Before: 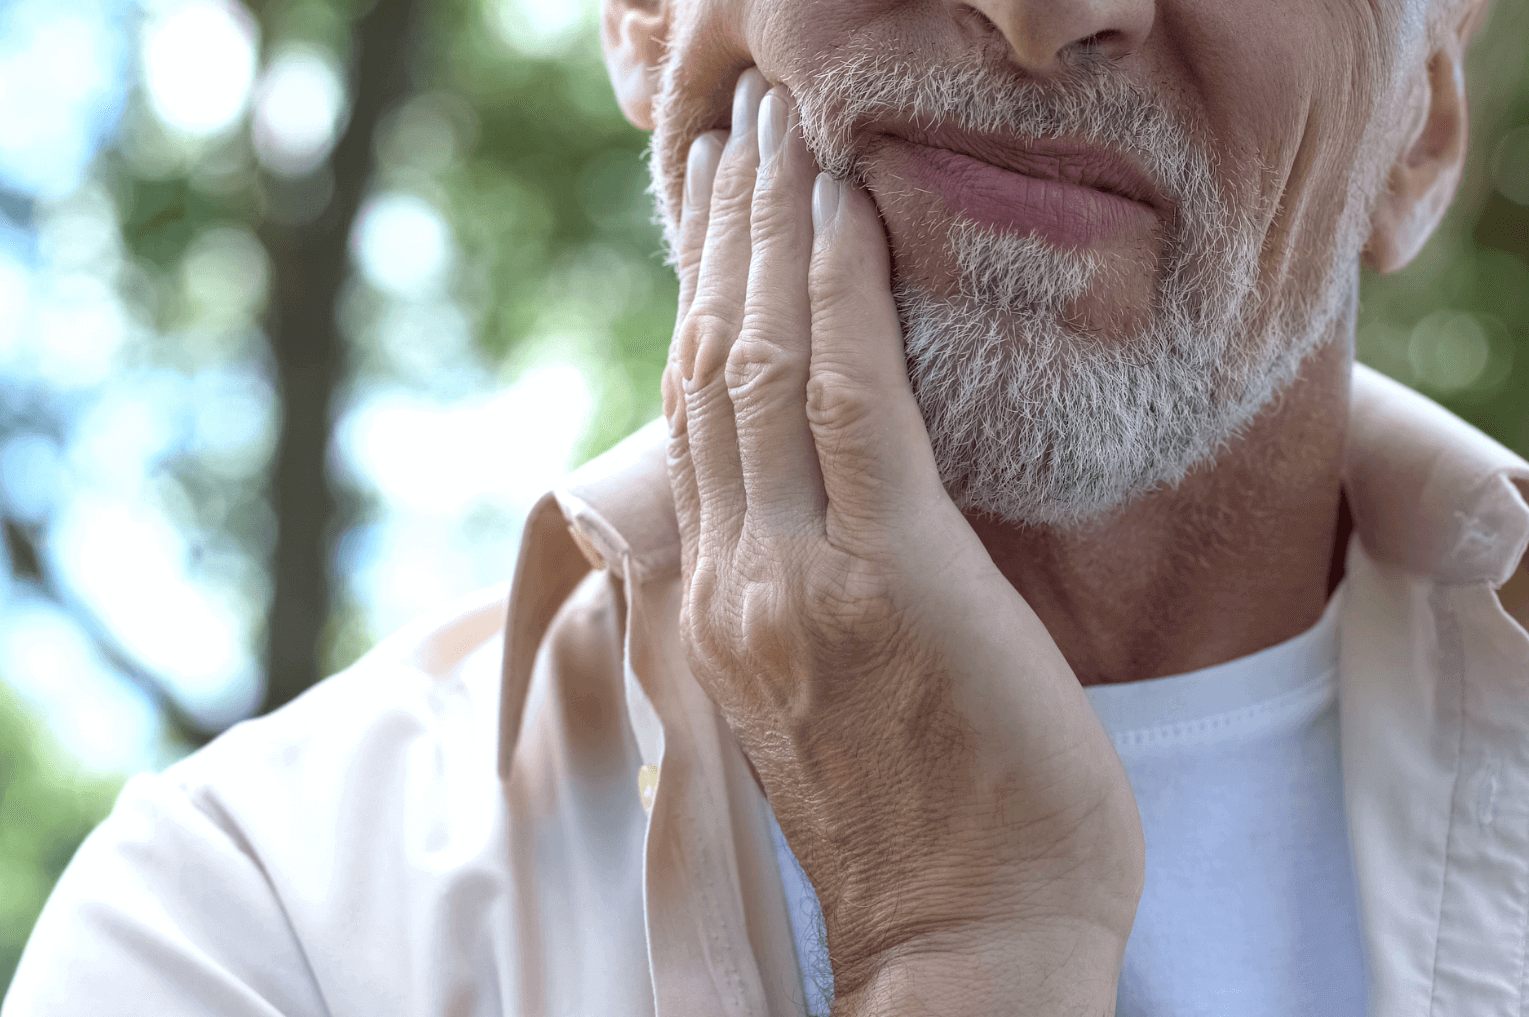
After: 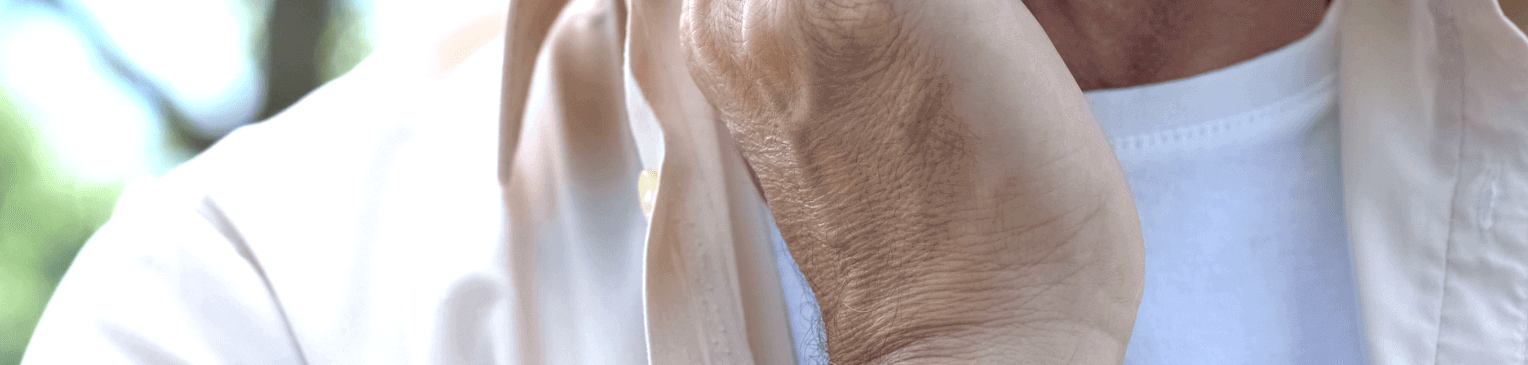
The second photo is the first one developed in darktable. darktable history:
contrast brightness saturation: contrast -0.091, saturation -0.085
exposure: black level correction 0.001, exposure 0.499 EV, compensate highlight preservation false
crop and rotate: top 58.574%, bottom 5.446%
